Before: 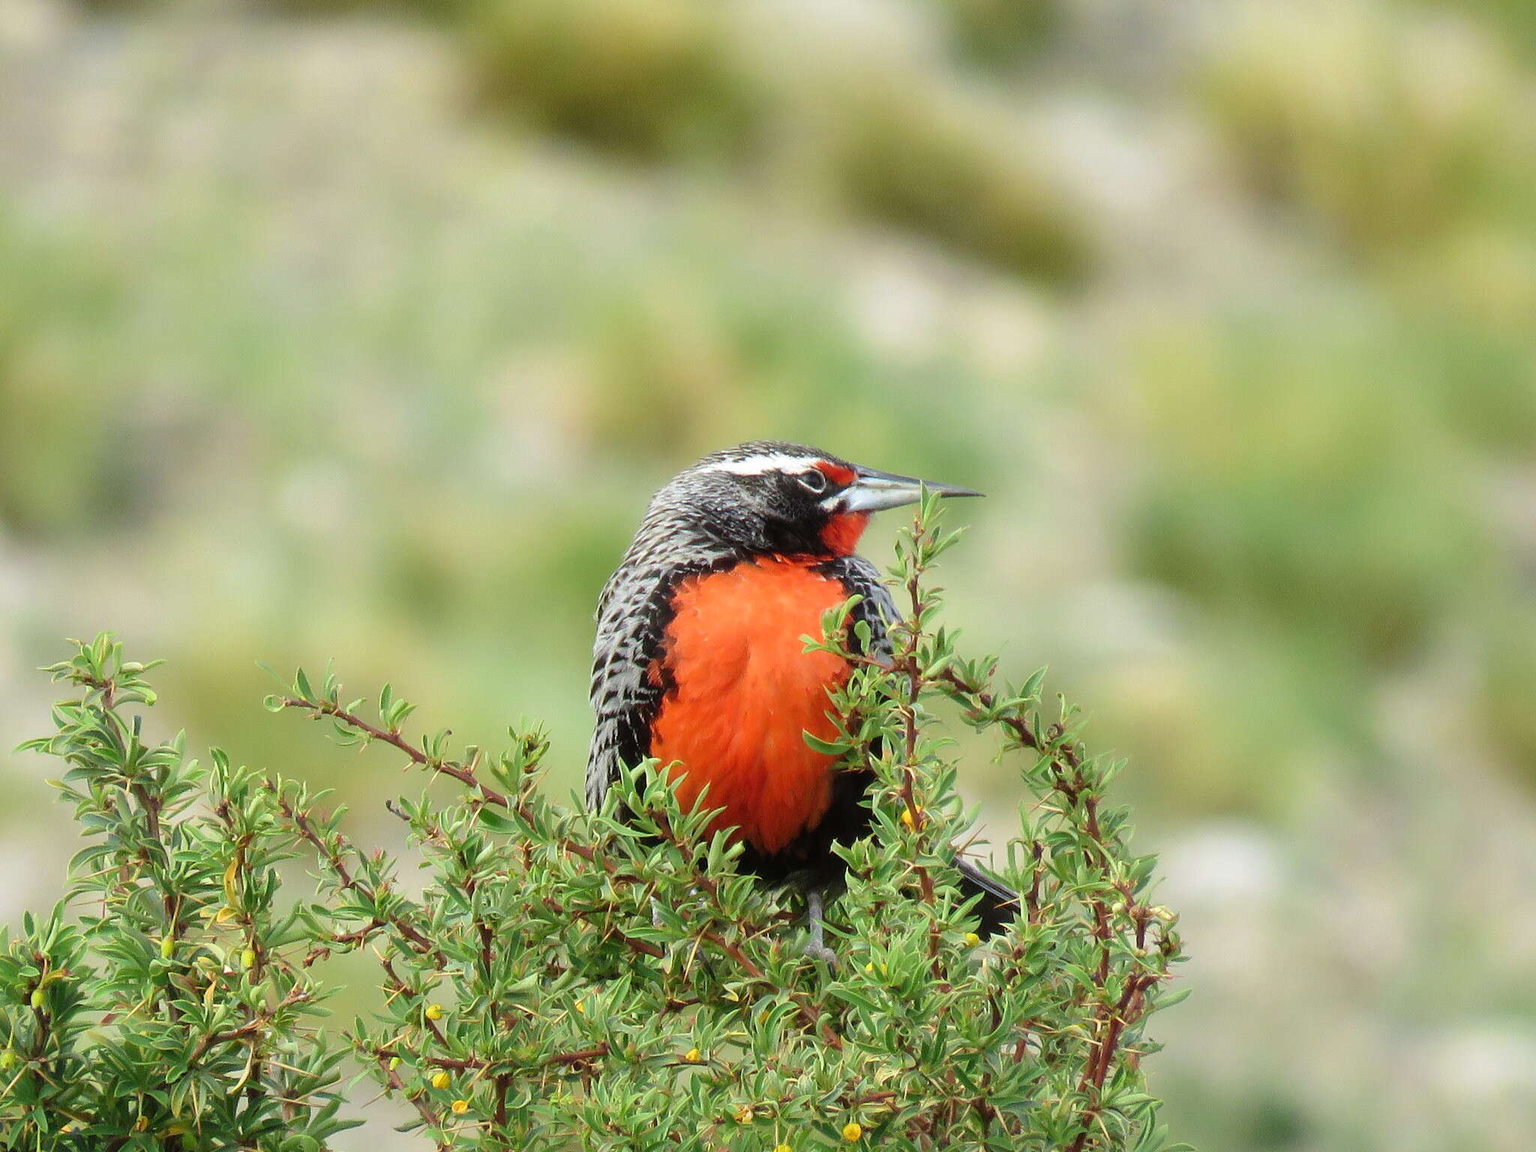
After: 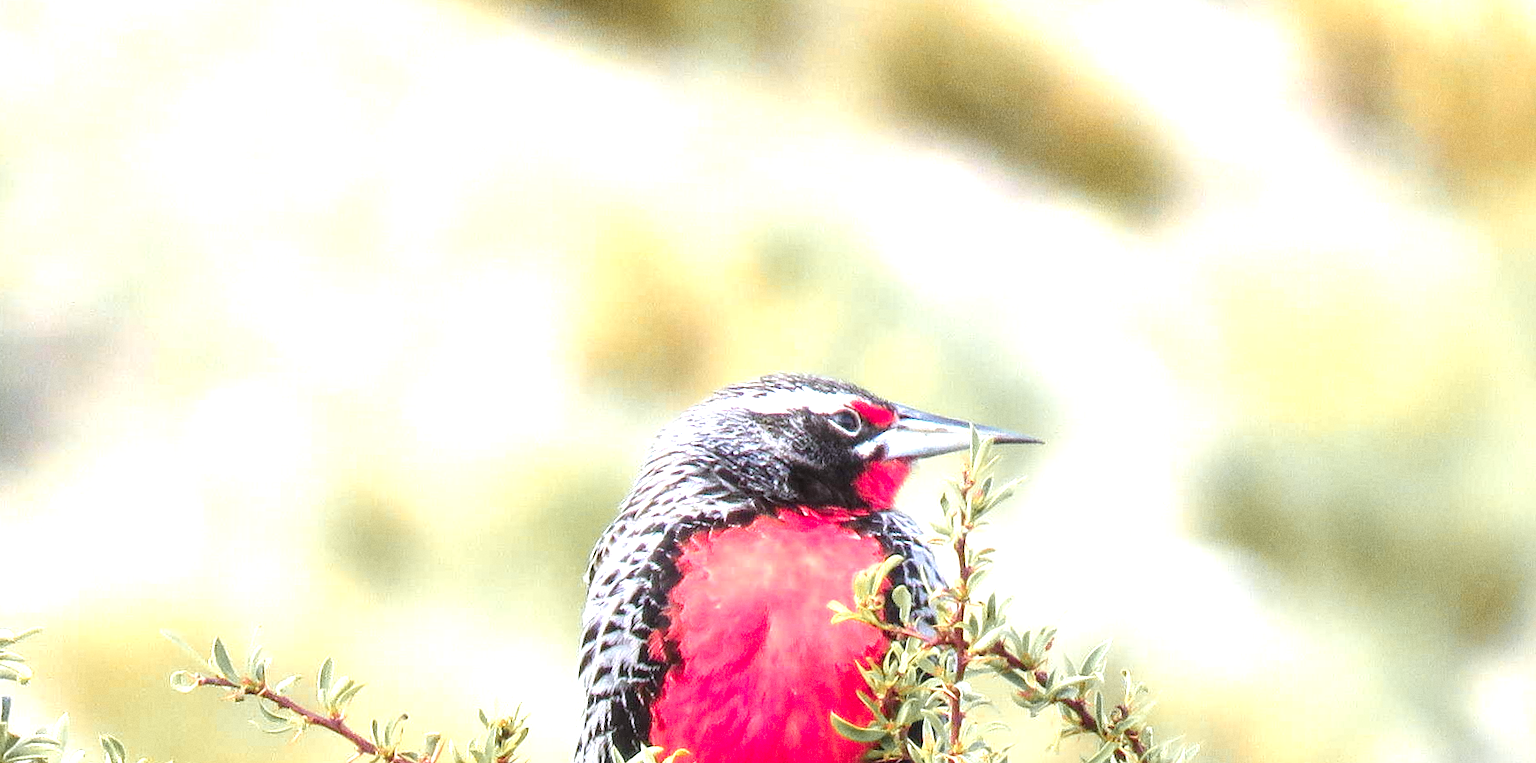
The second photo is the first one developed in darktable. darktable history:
exposure: black level correction 0, exposure 1.2 EV, compensate exposure bias true, compensate highlight preservation false
local contrast: on, module defaults
grain: on, module defaults
rotate and perspective: rotation 0.679°, lens shift (horizontal) 0.136, crop left 0.009, crop right 0.991, crop top 0.078, crop bottom 0.95
color zones: curves: ch1 [(0.263, 0.53) (0.376, 0.287) (0.487, 0.512) (0.748, 0.547) (1, 0.513)]; ch2 [(0.262, 0.45) (0.751, 0.477)], mix 31.98%
color calibration: illuminant as shot in camera, x 0.363, y 0.385, temperature 4528.04 K
crop and rotate: left 9.345%, top 7.22%, right 4.982%, bottom 32.331%
white balance: red 1.009, blue 0.985
